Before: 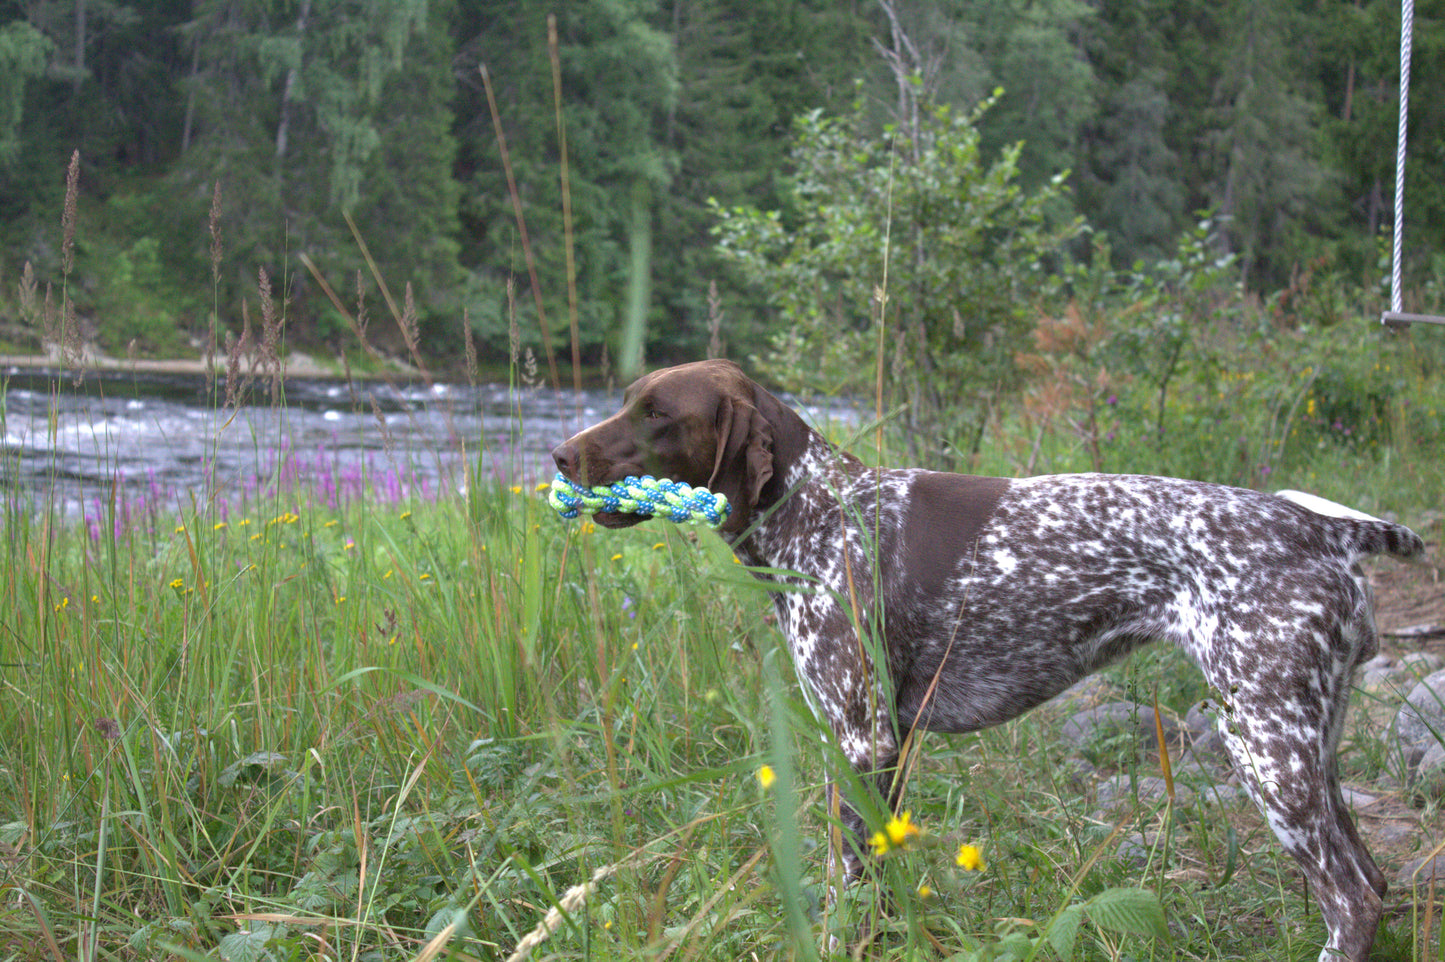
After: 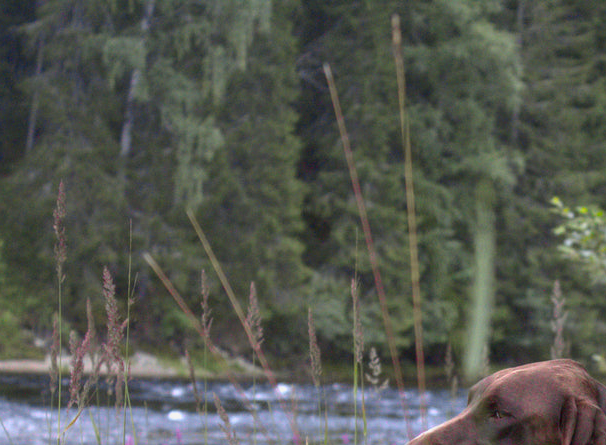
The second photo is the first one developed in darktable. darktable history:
crop and rotate: left 10.817%, top 0.062%, right 47.194%, bottom 53.626%
tone curve: curves: ch0 [(0, 0) (0.087, 0.054) (0.281, 0.245) (0.532, 0.514) (0.835, 0.818) (0.994, 0.955)]; ch1 [(0, 0) (0.27, 0.195) (0.406, 0.435) (0.452, 0.474) (0.495, 0.5) (0.514, 0.508) (0.537, 0.556) (0.654, 0.689) (1, 1)]; ch2 [(0, 0) (0.269, 0.299) (0.459, 0.441) (0.498, 0.499) (0.523, 0.52) (0.551, 0.549) (0.633, 0.625) (0.659, 0.681) (0.718, 0.764) (1, 1)], color space Lab, independent channels, preserve colors none
